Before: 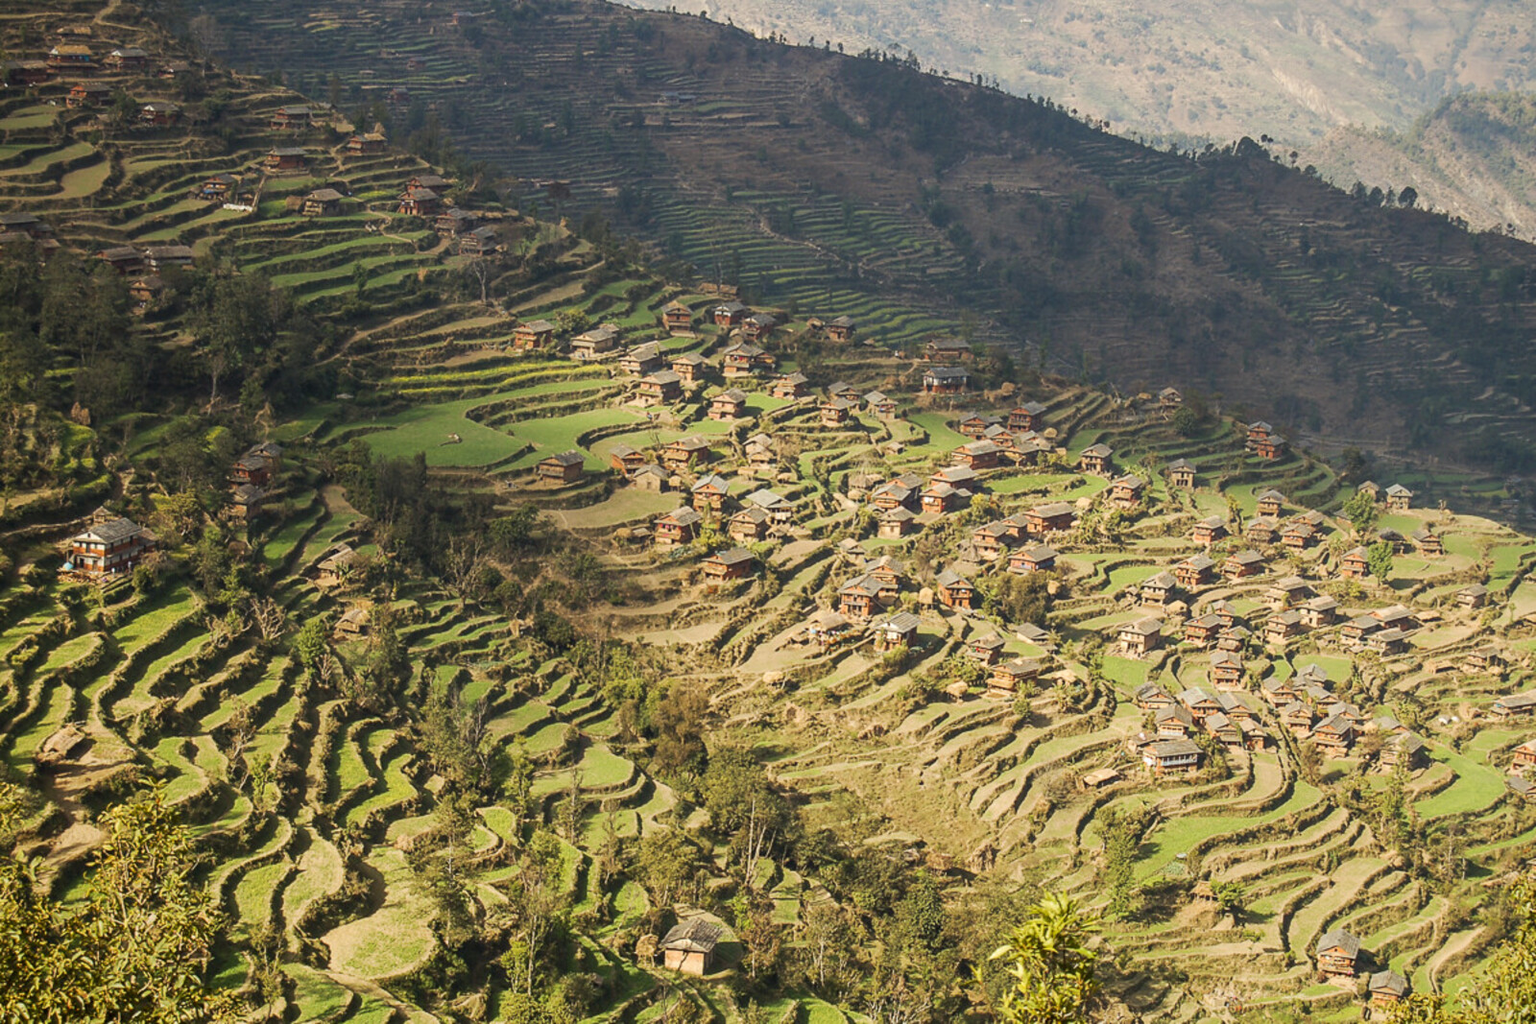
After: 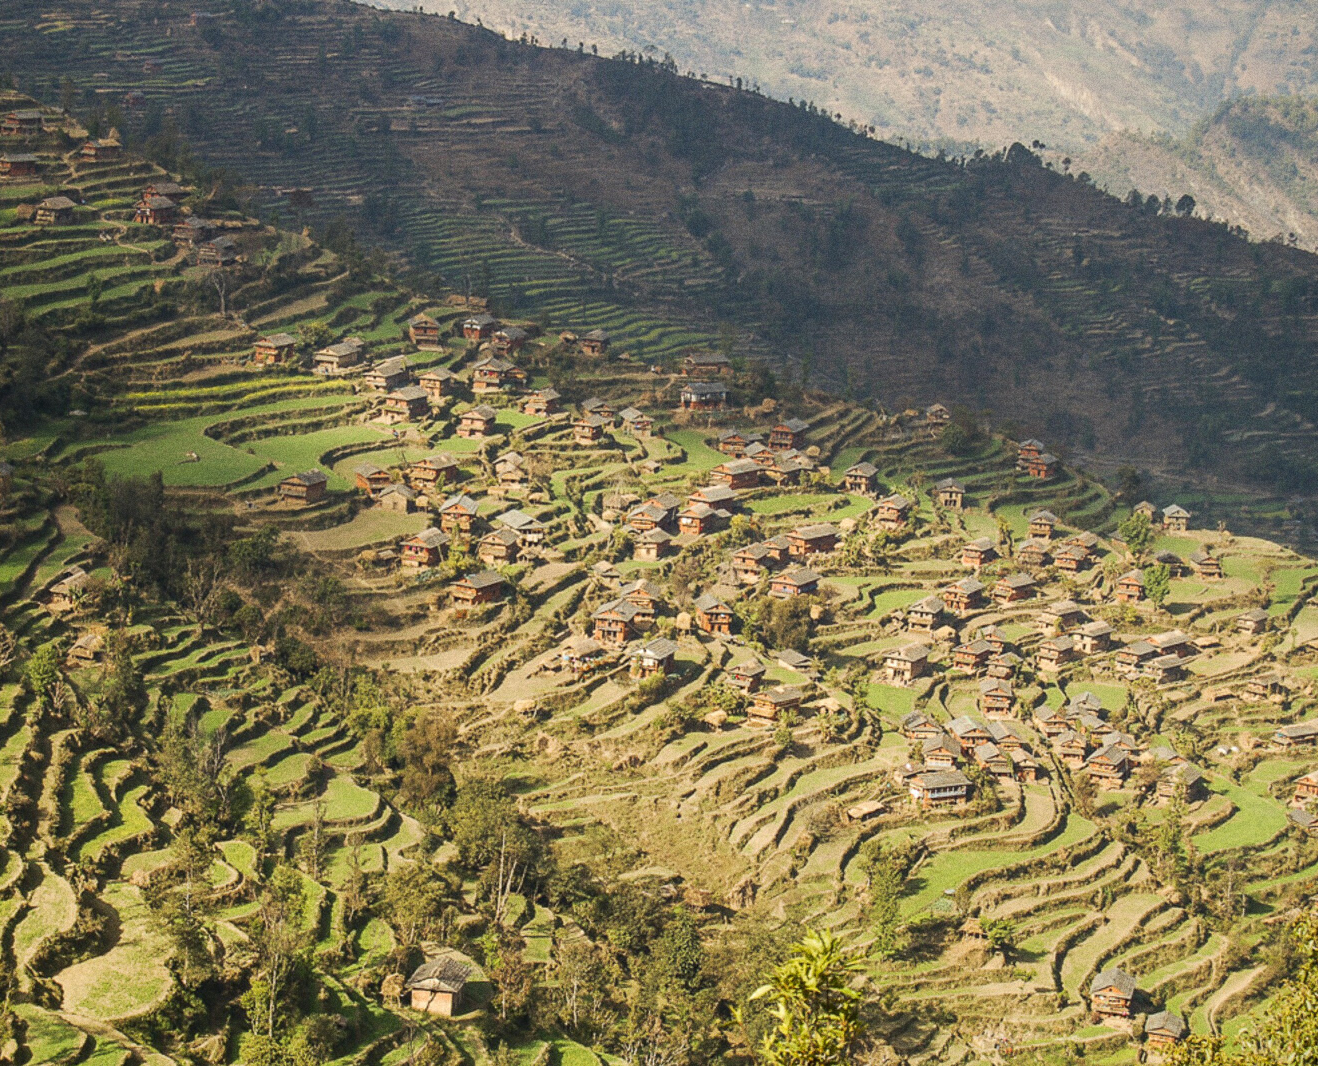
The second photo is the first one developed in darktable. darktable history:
crop: left 17.582%, bottom 0.031%
grain: coarseness 8.68 ISO, strength 31.94%
